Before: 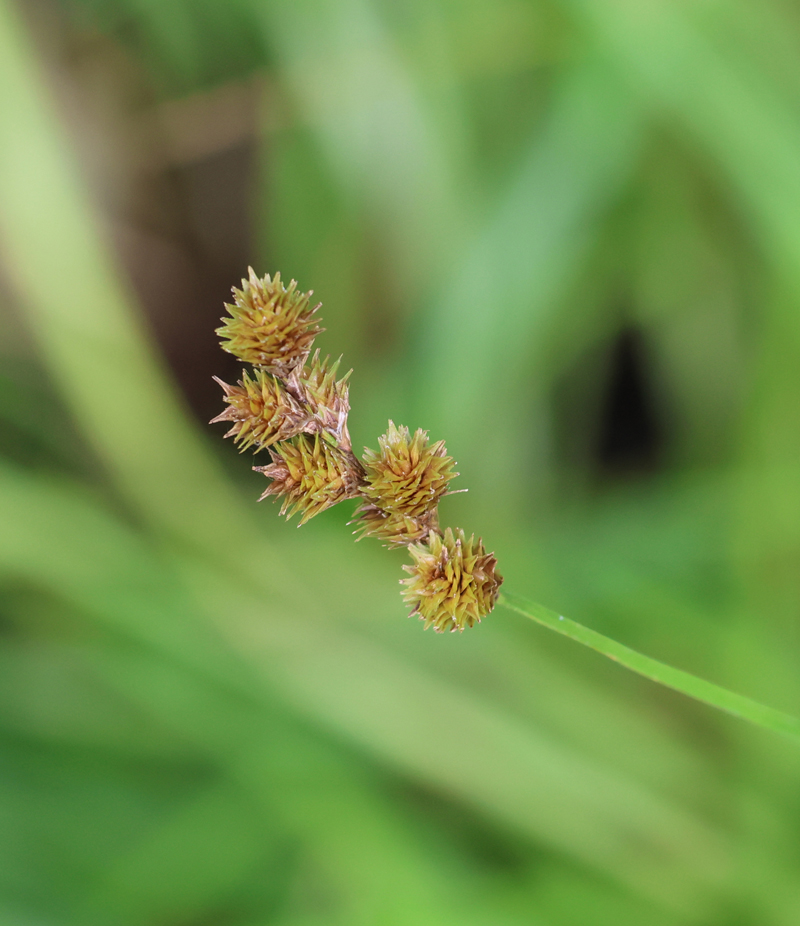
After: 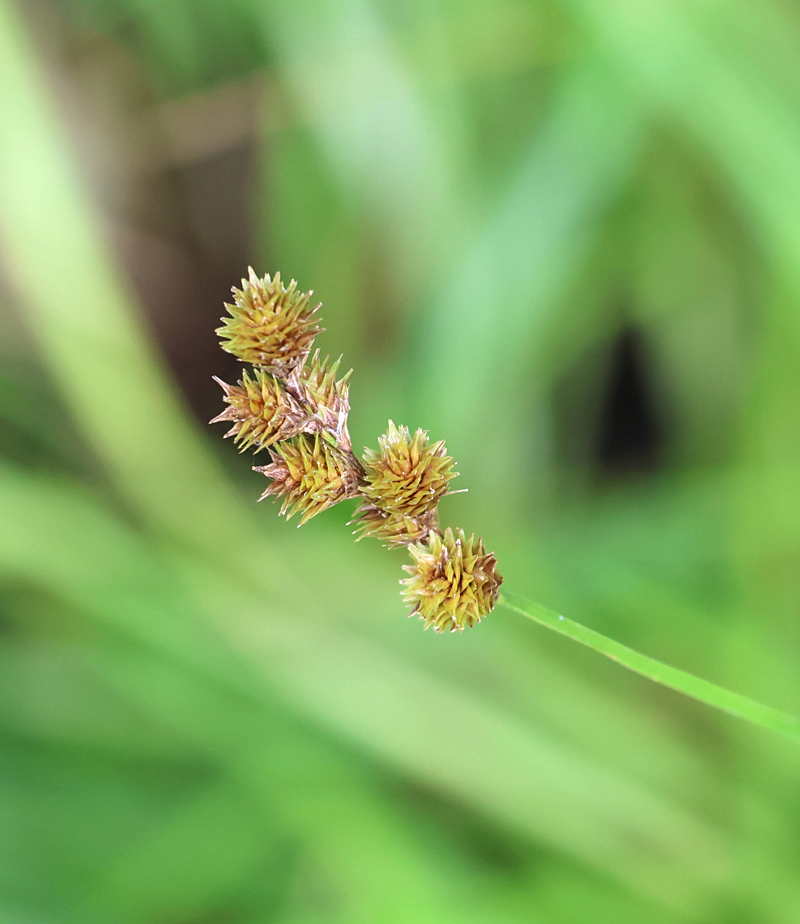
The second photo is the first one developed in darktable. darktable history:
white balance: red 0.967, blue 1.049
crop: top 0.05%, bottom 0.098%
exposure: black level correction 0, exposure 0.5 EV, compensate exposure bias true, compensate highlight preservation false
sharpen: amount 0.2
